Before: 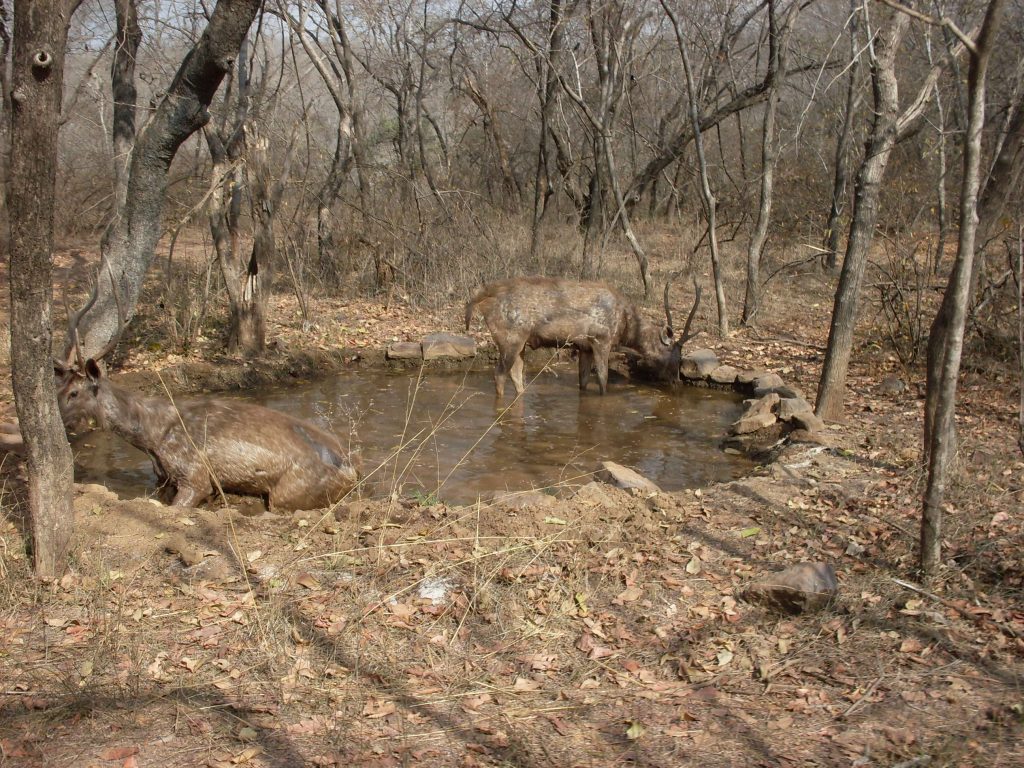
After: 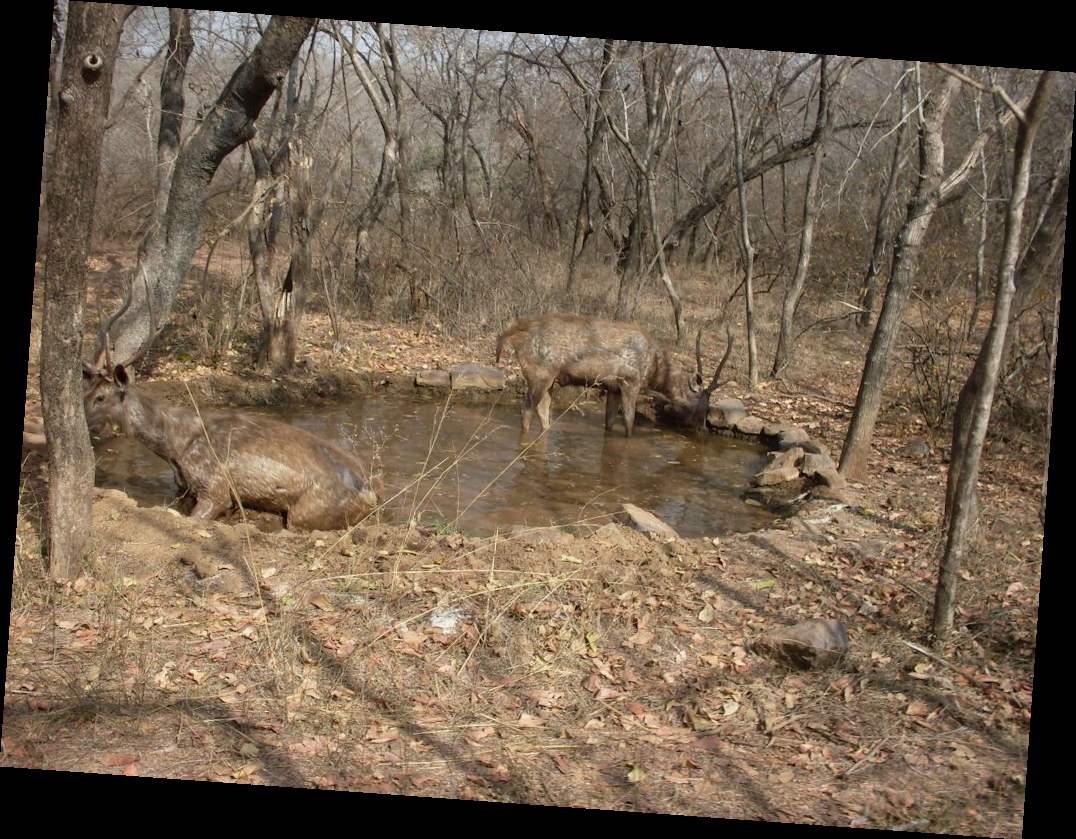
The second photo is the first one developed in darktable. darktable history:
rotate and perspective: rotation 4.1°, automatic cropping off
white balance: emerald 1
